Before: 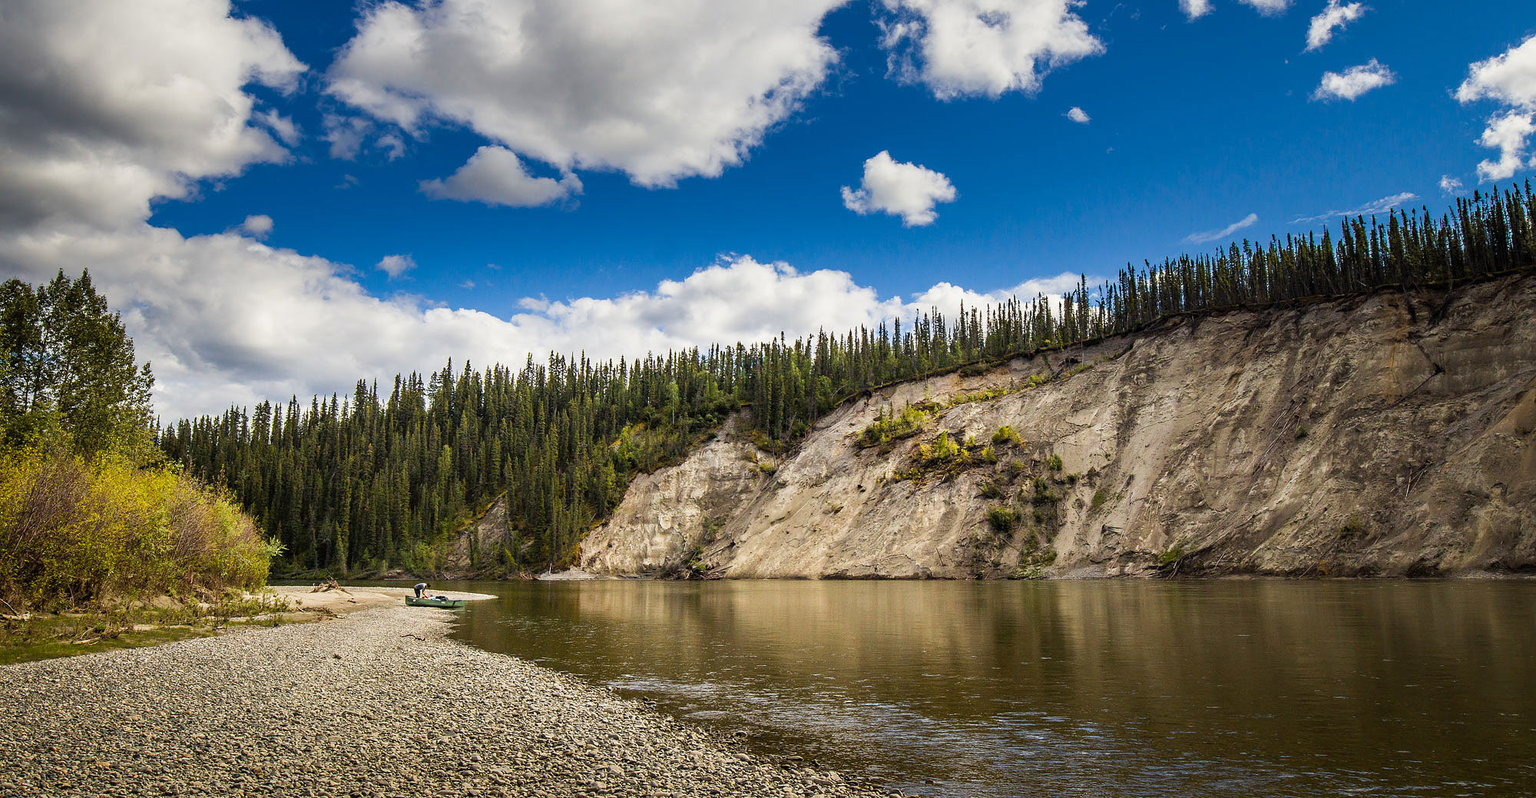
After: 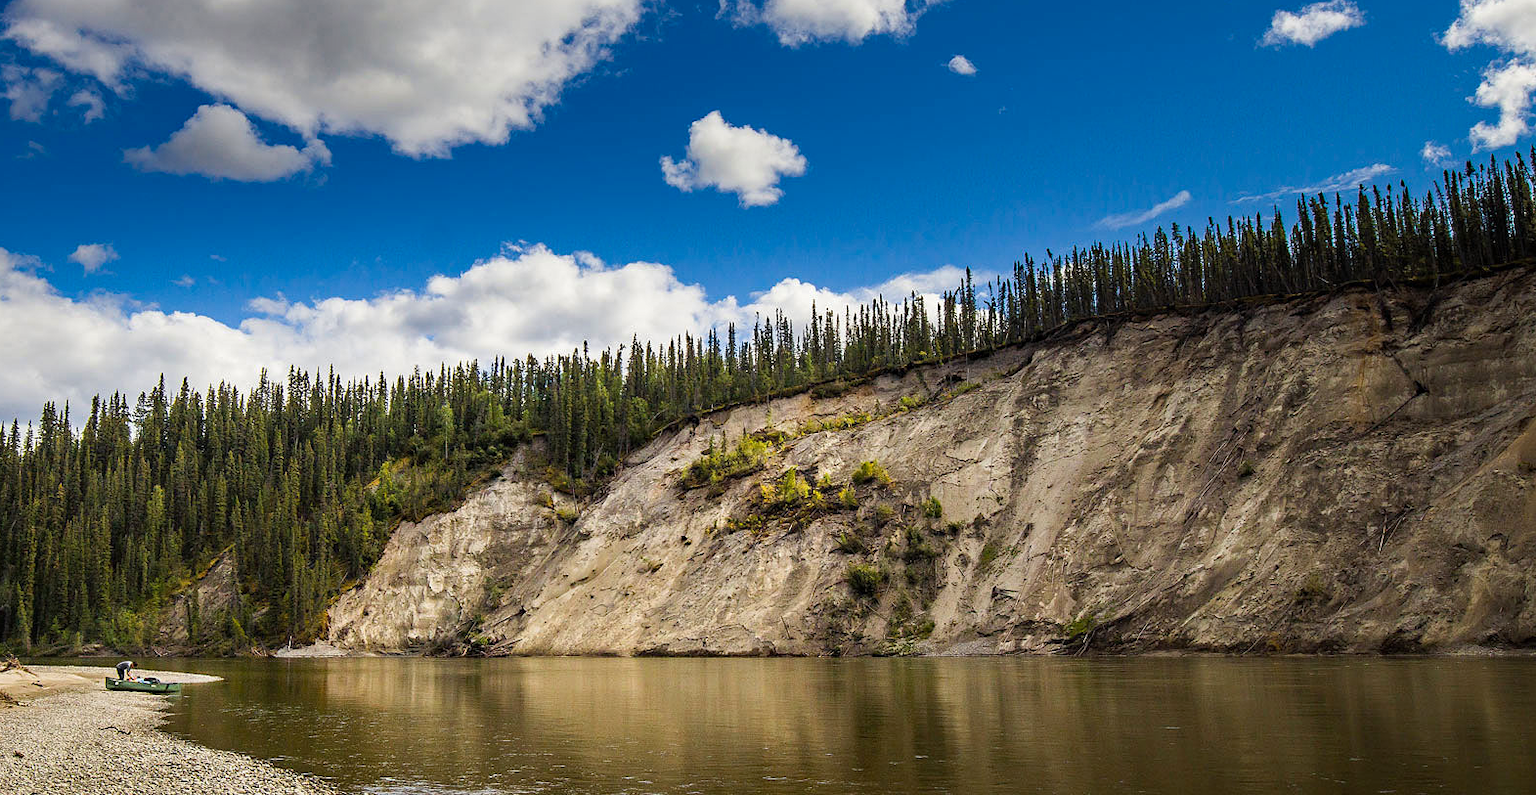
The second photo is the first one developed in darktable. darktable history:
crop and rotate: left 21.046%, top 8.023%, right 0.358%, bottom 13.63%
haze removal: compatibility mode true, adaptive false
